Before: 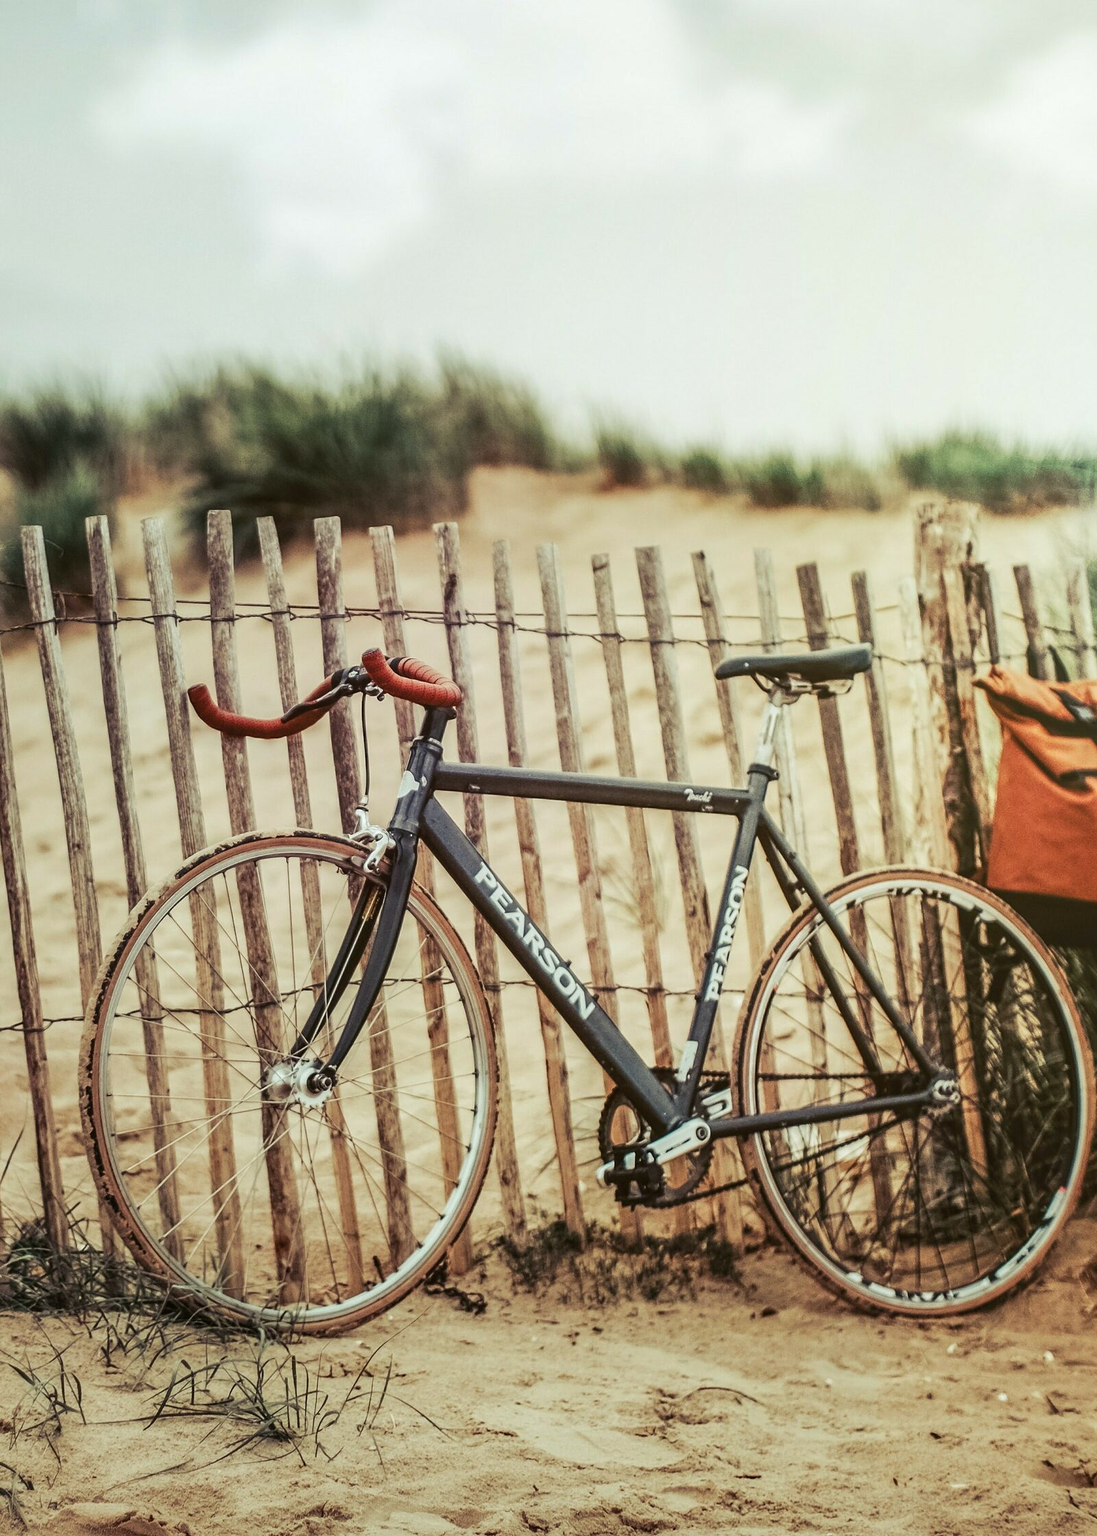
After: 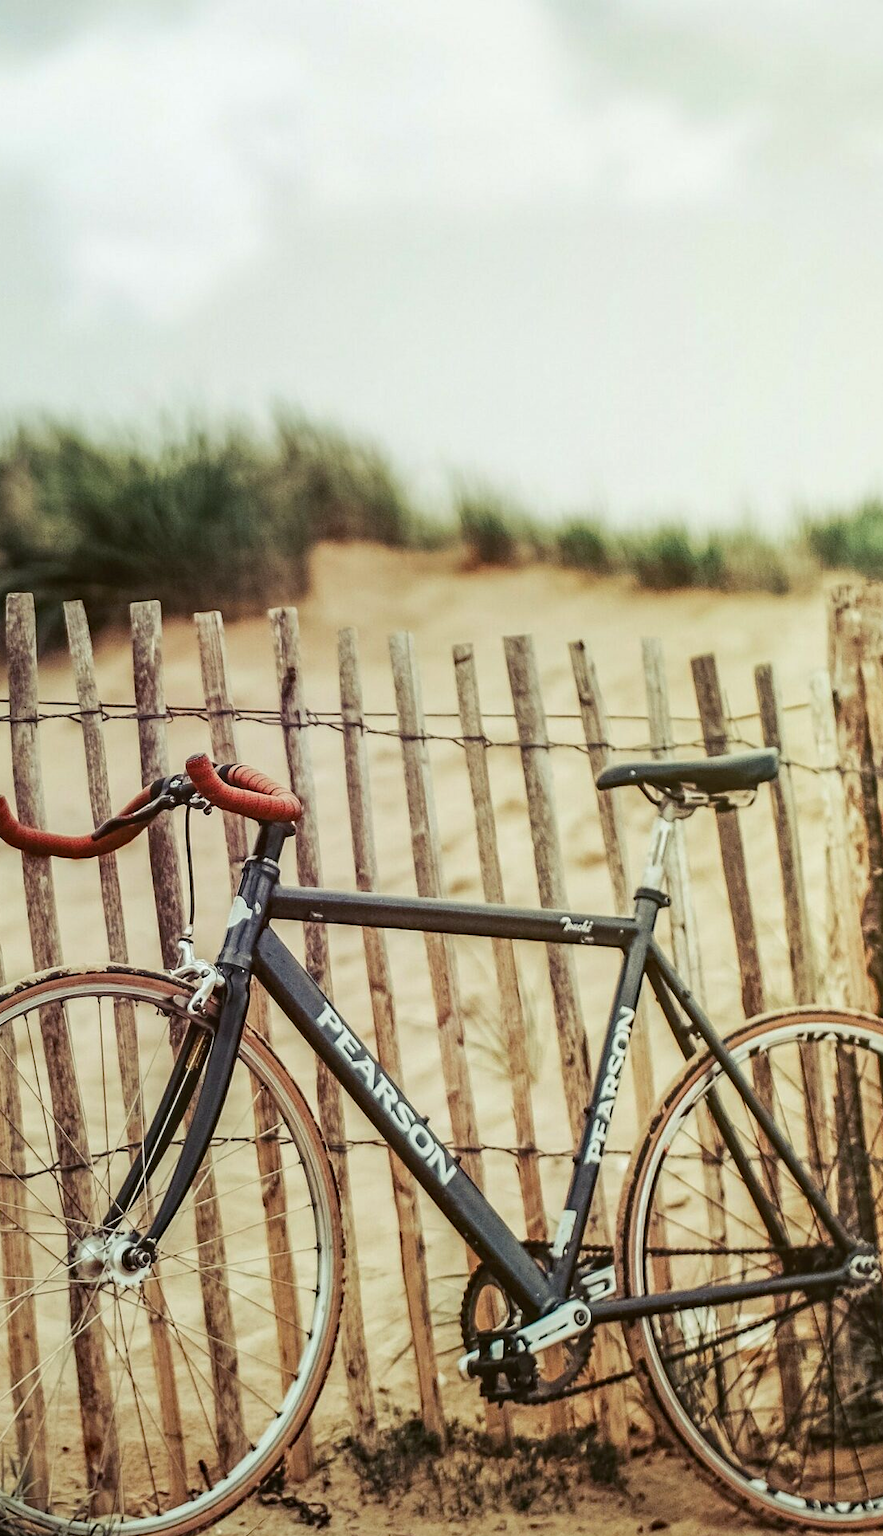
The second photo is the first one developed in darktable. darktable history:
crop: left 18.479%, right 12.2%, bottom 13.971%
exposure: compensate highlight preservation false
haze removal: compatibility mode true, adaptive false
